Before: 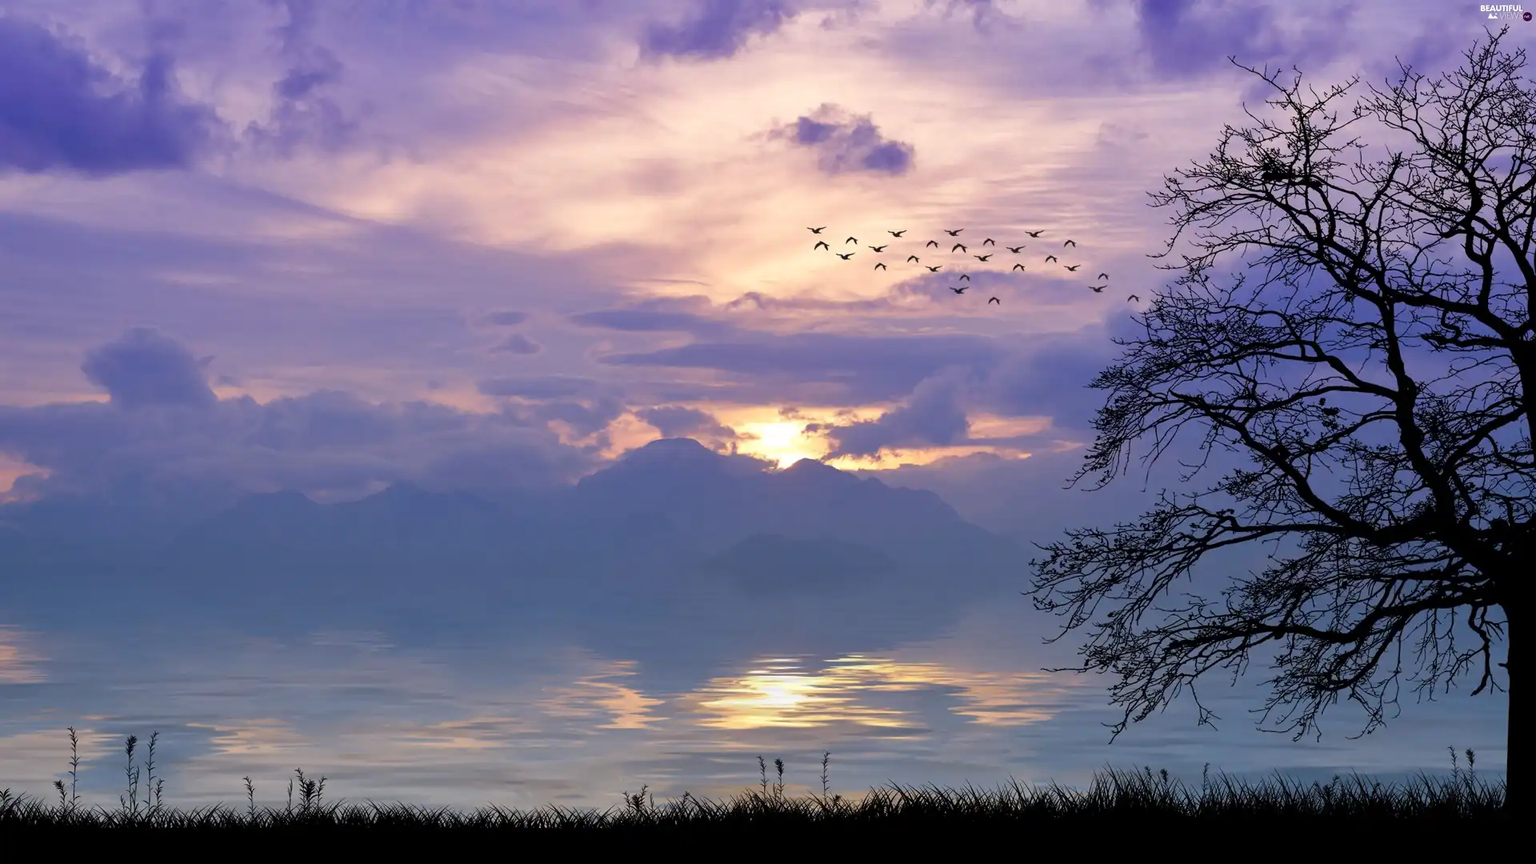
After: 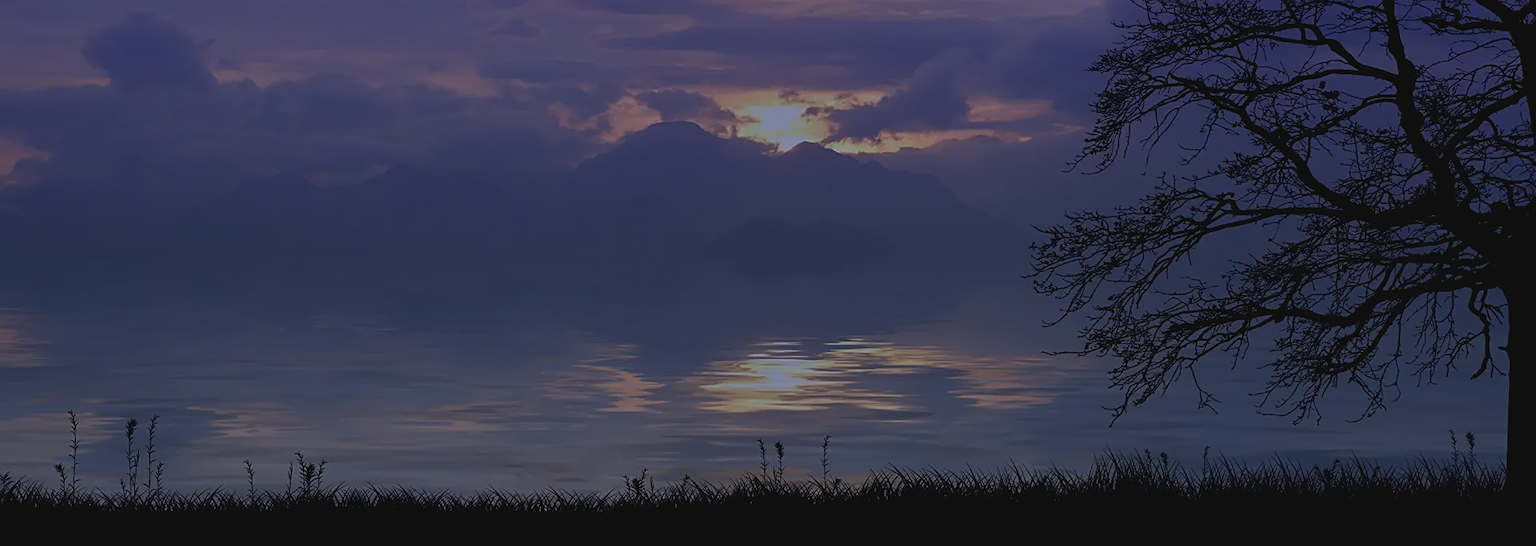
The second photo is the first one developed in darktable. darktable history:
crop and rotate: top 36.716%
color calibration: illuminant as shot in camera, x 0.377, y 0.393, temperature 4166.8 K
tone curve: curves: ch0 [(0.001, 0.042) (0.128, 0.16) (0.452, 0.42) (0.603, 0.566) (0.754, 0.733) (1, 1)]; ch1 [(0, 0) (0.325, 0.327) (0.412, 0.441) (0.473, 0.466) (0.5, 0.499) (0.549, 0.558) (0.617, 0.625) (0.713, 0.7) (1, 1)]; ch2 [(0, 0) (0.386, 0.397) (0.445, 0.47) (0.505, 0.498) (0.529, 0.524) (0.574, 0.569) (0.652, 0.641) (1, 1)], preserve colors none
sharpen: on, module defaults
tone equalizer: -8 EV -1.97 EV, -7 EV -1.96 EV, -6 EV -1.97 EV, -5 EV -1.96 EV, -4 EV -1.97 EV, -3 EV -1.97 EV, -2 EV -2 EV, -1 EV -1.62 EV, +0 EV -1.98 EV
